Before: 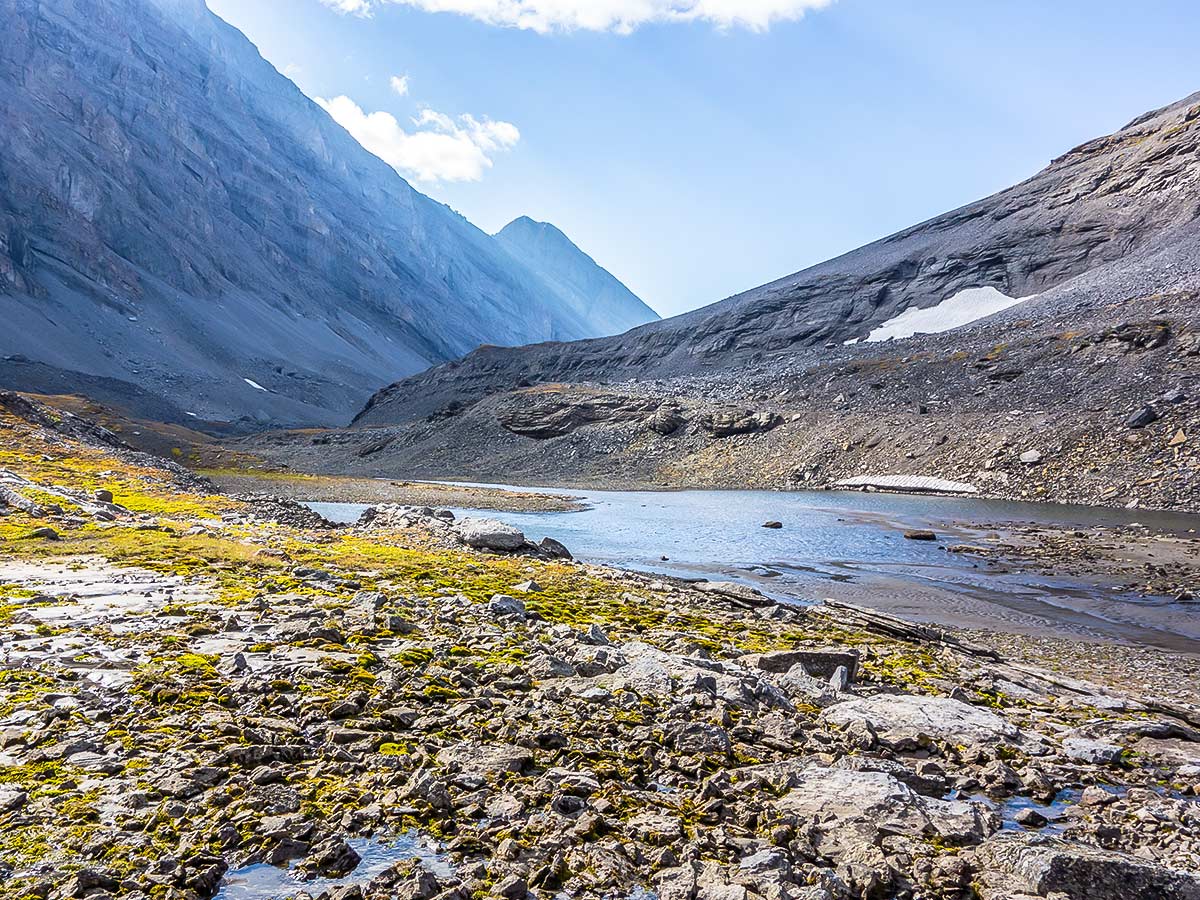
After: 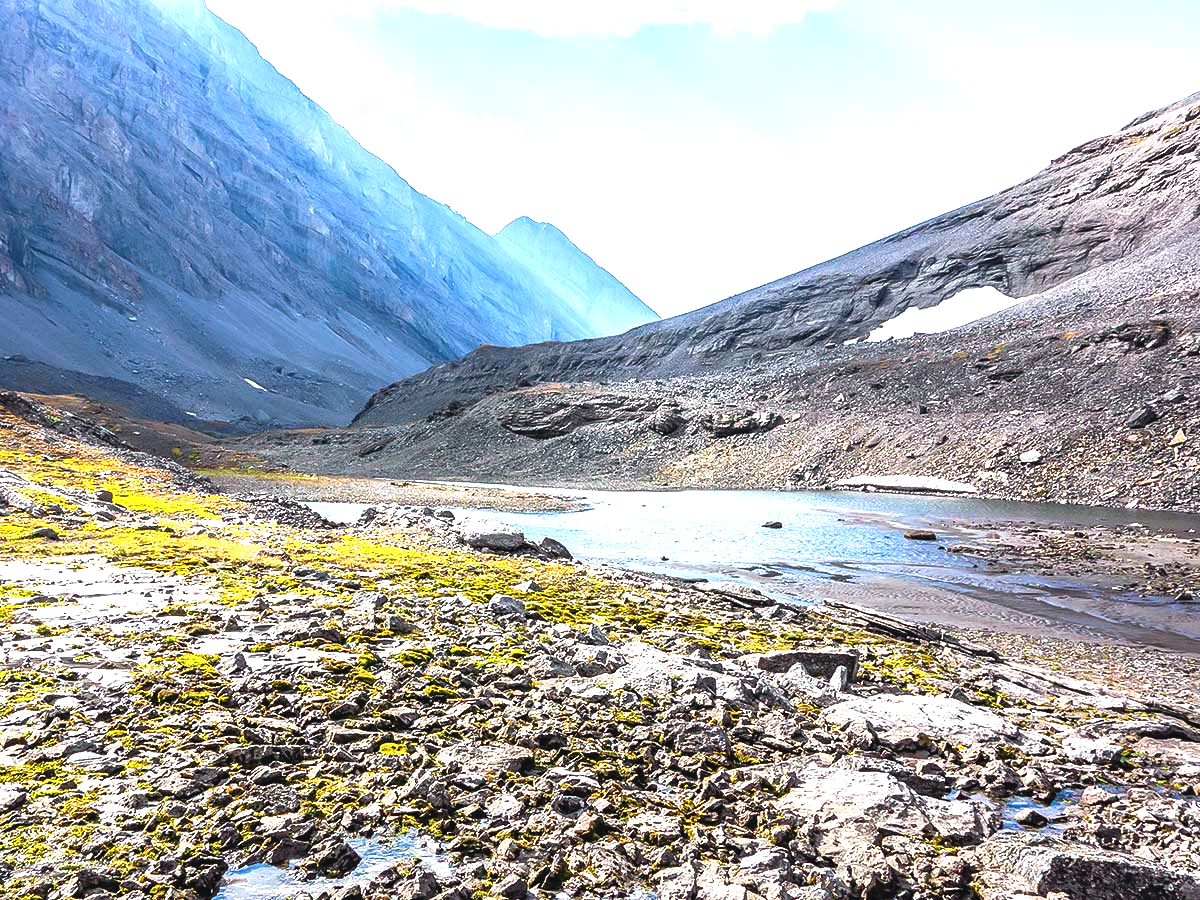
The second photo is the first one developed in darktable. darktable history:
tone equalizer: -8 EV -1.11 EV, -7 EV -0.981 EV, -6 EV -0.851 EV, -5 EV -0.612 EV, -3 EV 0.585 EV, -2 EV 0.866 EV, -1 EV 0.996 EV, +0 EV 1.06 EV
tone curve: curves: ch0 [(0.001, 0.042) (0.128, 0.16) (0.452, 0.42) (0.603, 0.566) (0.754, 0.733) (1, 1)]; ch1 [(0, 0) (0.325, 0.327) (0.412, 0.441) (0.473, 0.466) (0.5, 0.499) (0.549, 0.558) (0.617, 0.625) (0.713, 0.7) (1, 1)]; ch2 [(0, 0) (0.386, 0.397) (0.445, 0.47) (0.505, 0.498) (0.529, 0.524) (0.574, 0.569) (0.652, 0.641) (1, 1)], color space Lab, independent channels, preserve colors none
